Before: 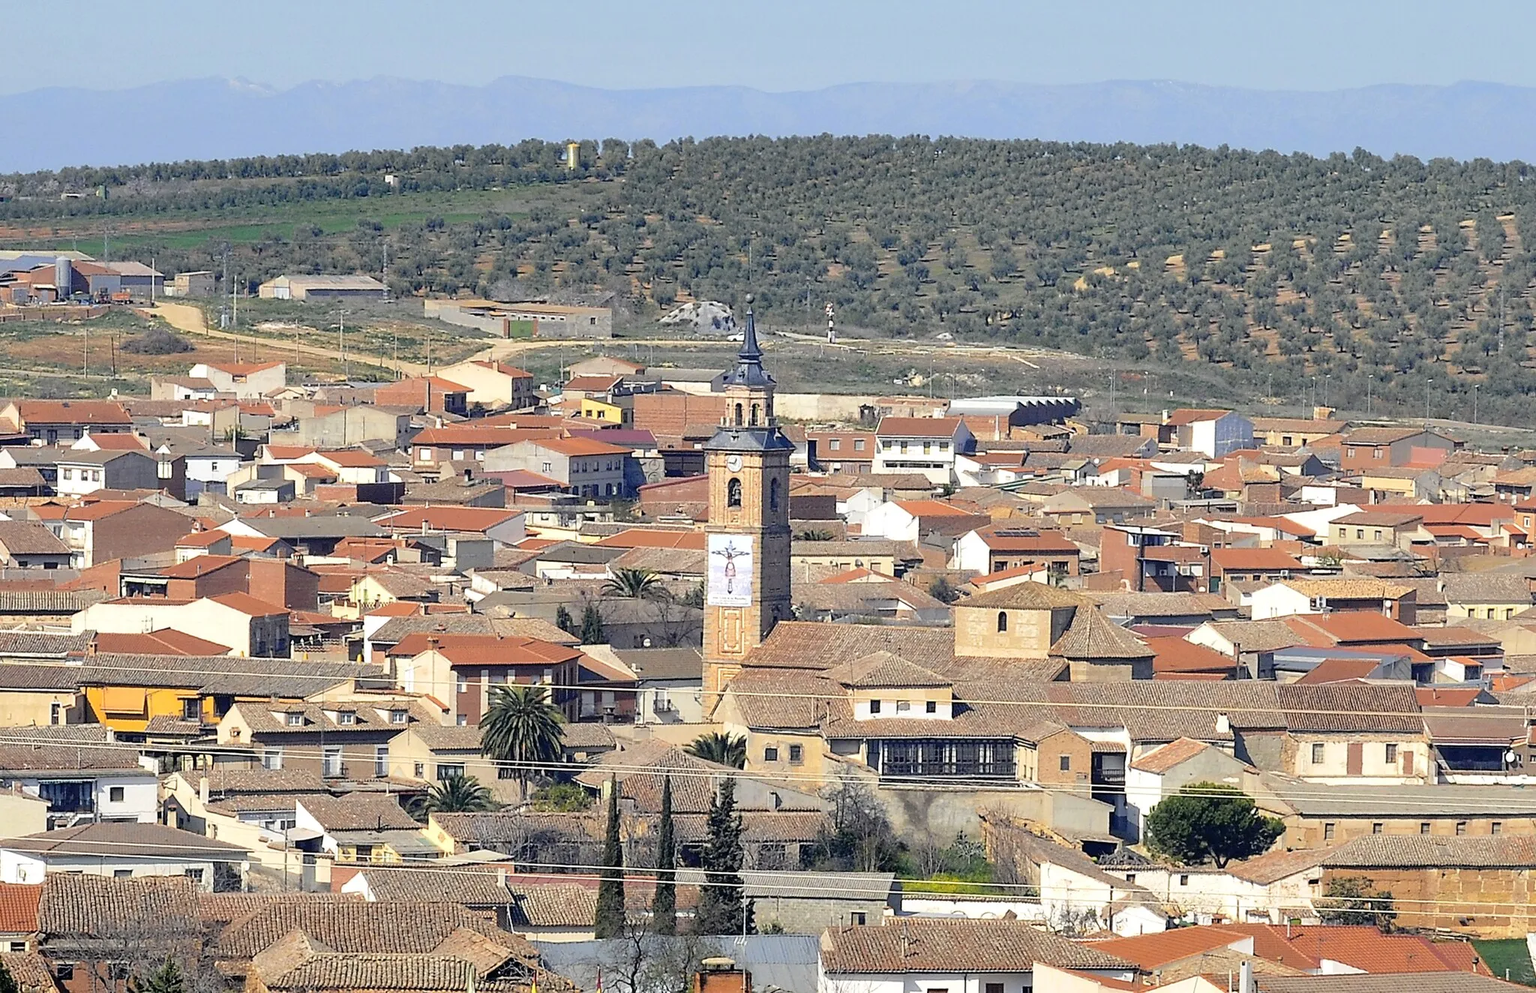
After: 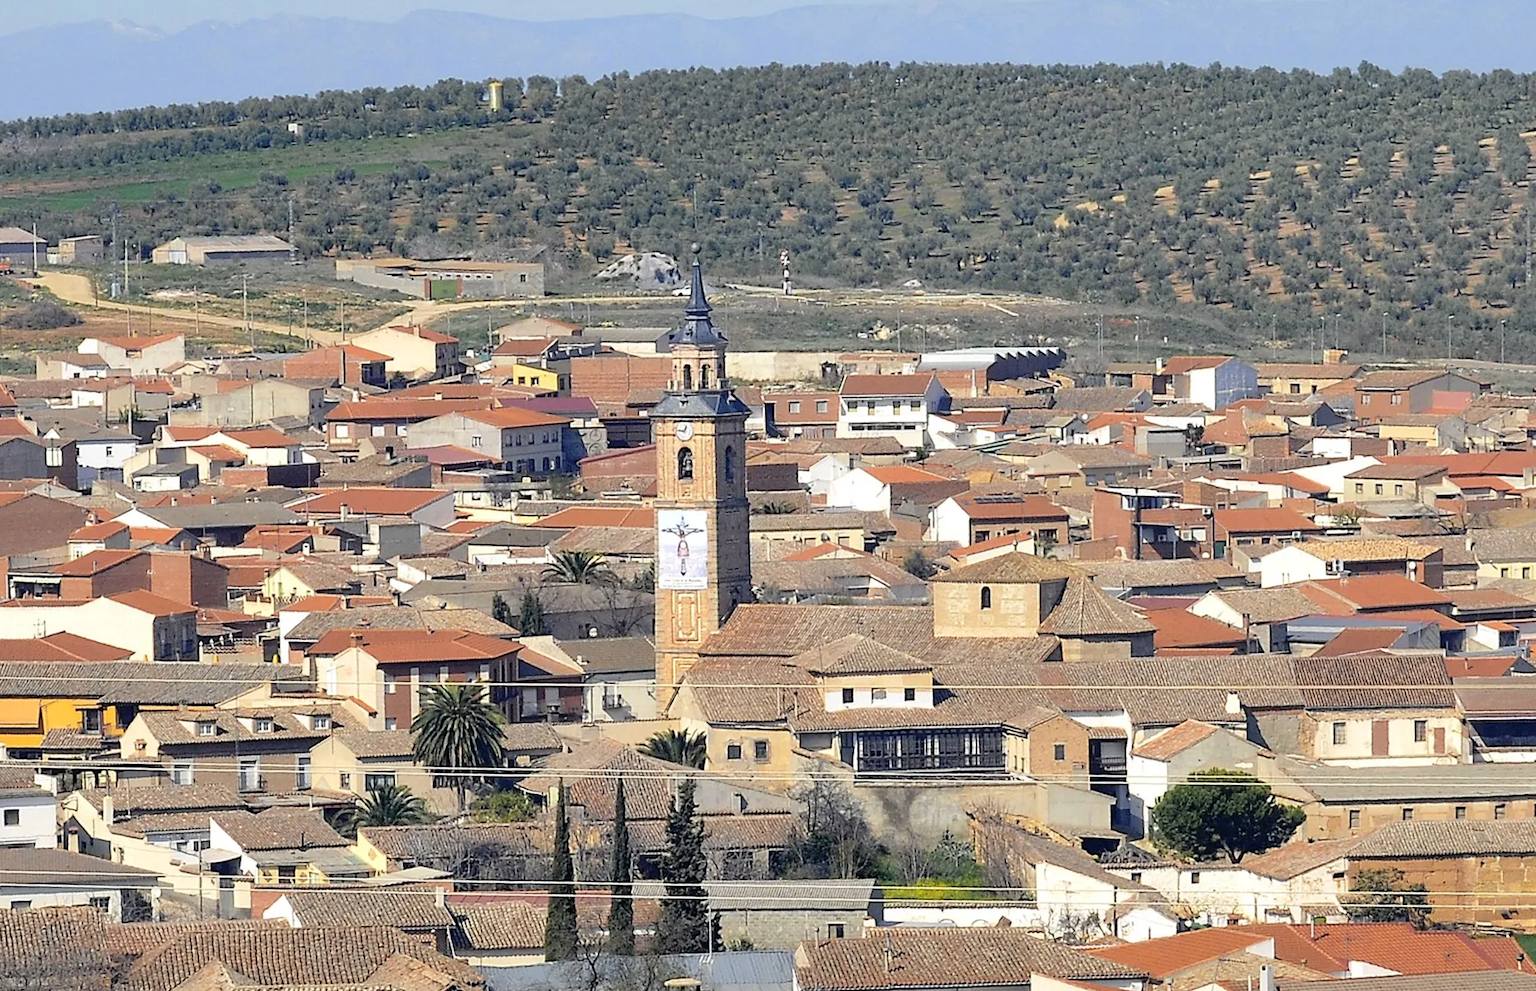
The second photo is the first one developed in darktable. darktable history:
crop and rotate: angle 1.68°, left 5.615%, top 5.697%
